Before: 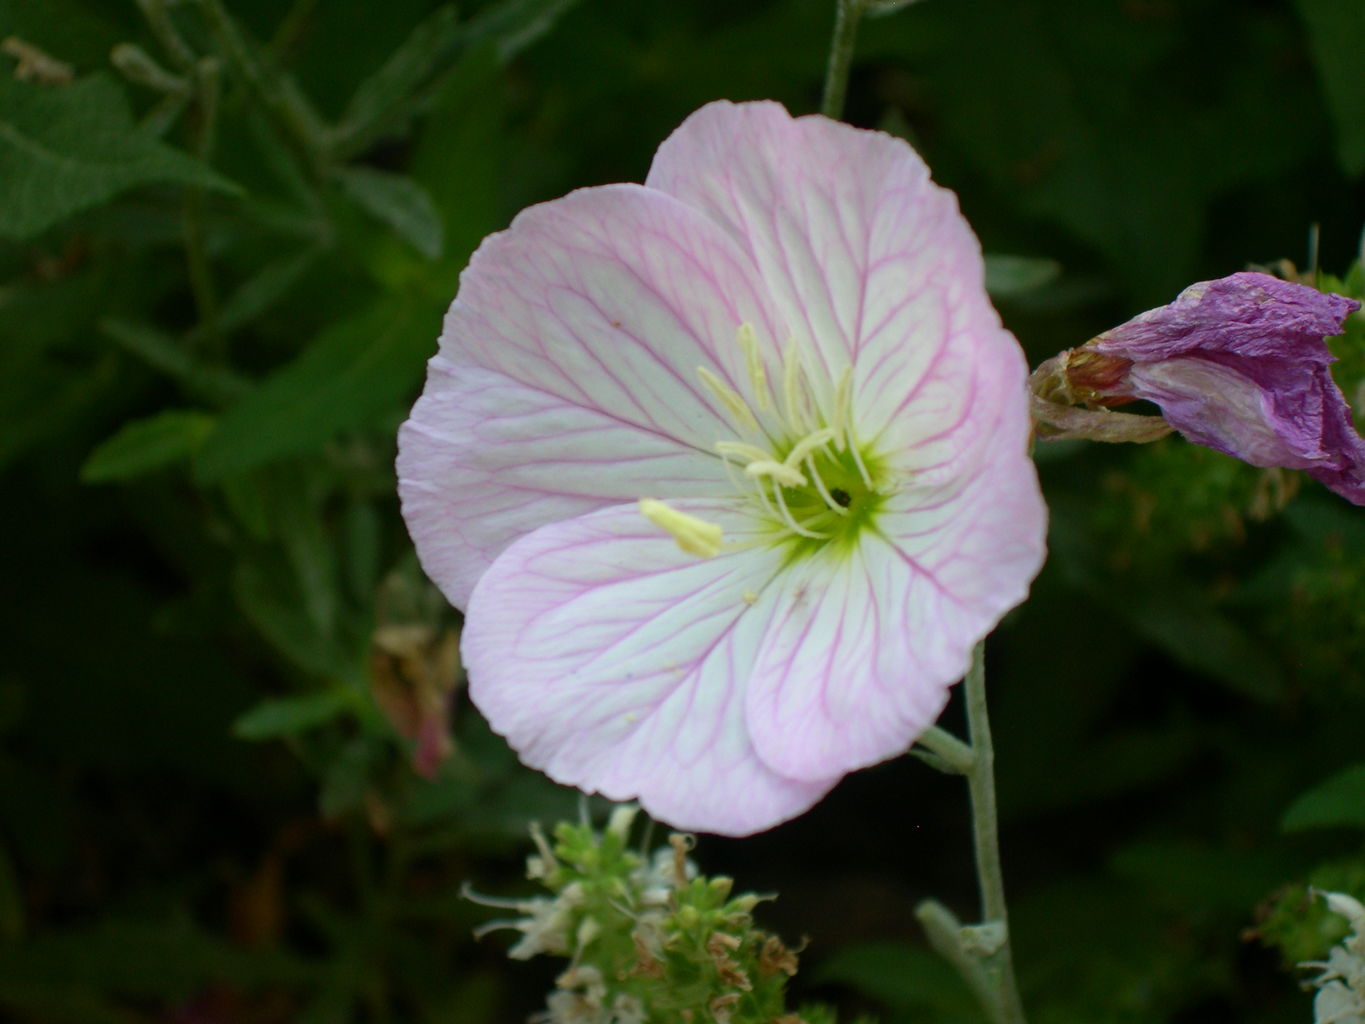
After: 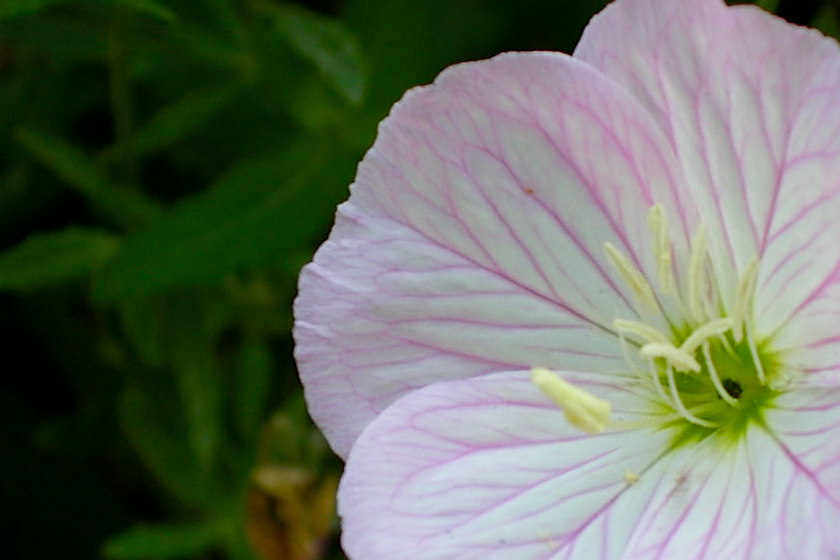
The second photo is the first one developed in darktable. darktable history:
crop and rotate: angle -6.43°, left 2.043%, top 7.079%, right 27.593%, bottom 30.345%
exposure: black level correction 0.002, compensate highlight preservation false
sharpen: on, module defaults
color balance rgb: perceptual saturation grading › global saturation 0.758%, perceptual saturation grading › highlights -17.766%, perceptual saturation grading › mid-tones 33.277%, perceptual saturation grading › shadows 50.543%
